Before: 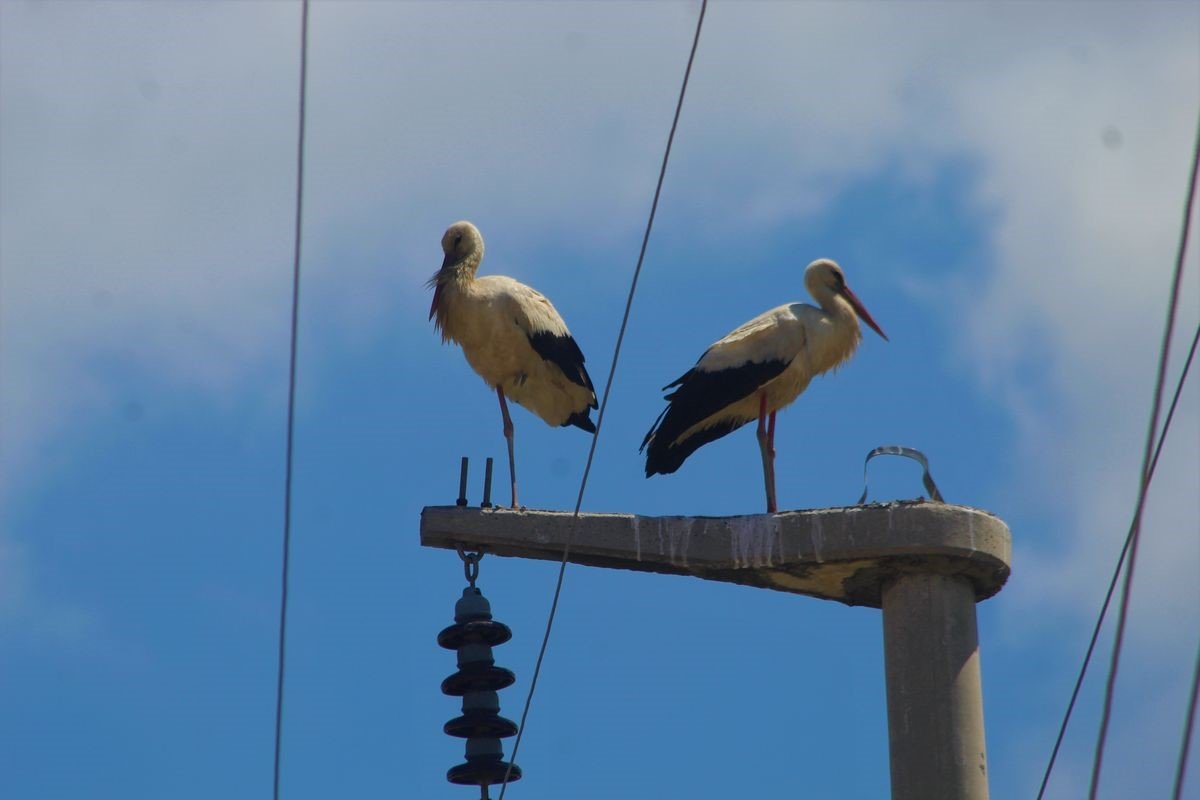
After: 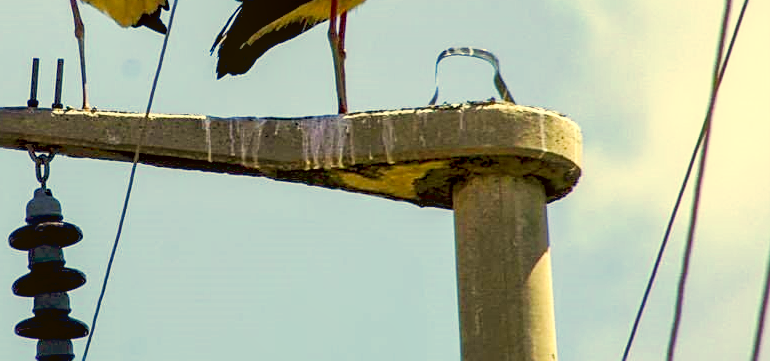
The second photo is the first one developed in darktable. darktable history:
local contrast: on, module defaults
exposure: black level correction 0.011, exposure 1.088 EV, compensate highlight preservation false
sharpen: amount 0.464
shadows and highlights: shadows 37.63, highlights -28.01, soften with gaussian
color correction: highlights a* 0.124, highlights b* 29.63, shadows a* -0.318, shadows b* 20.96
tone curve: curves: ch0 [(0, 0) (0.003, 0.01) (0.011, 0.017) (0.025, 0.035) (0.044, 0.068) (0.069, 0.109) (0.1, 0.144) (0.136, 0.185) (0.177, 0.231) (0.224, 0.279) (0.277, 0.346) (0.335, 0.42) (0.399, 0.5) (0.468, 0.603) (0.543, 0.712) (0.623, 0.808) (0.709, 0.883) (0.801, 0.957) (0.898, 0.993) (1, 1)], preserve colors none
crop and rotate: left 35.806%, top 49.921%, bottom 4.91%
